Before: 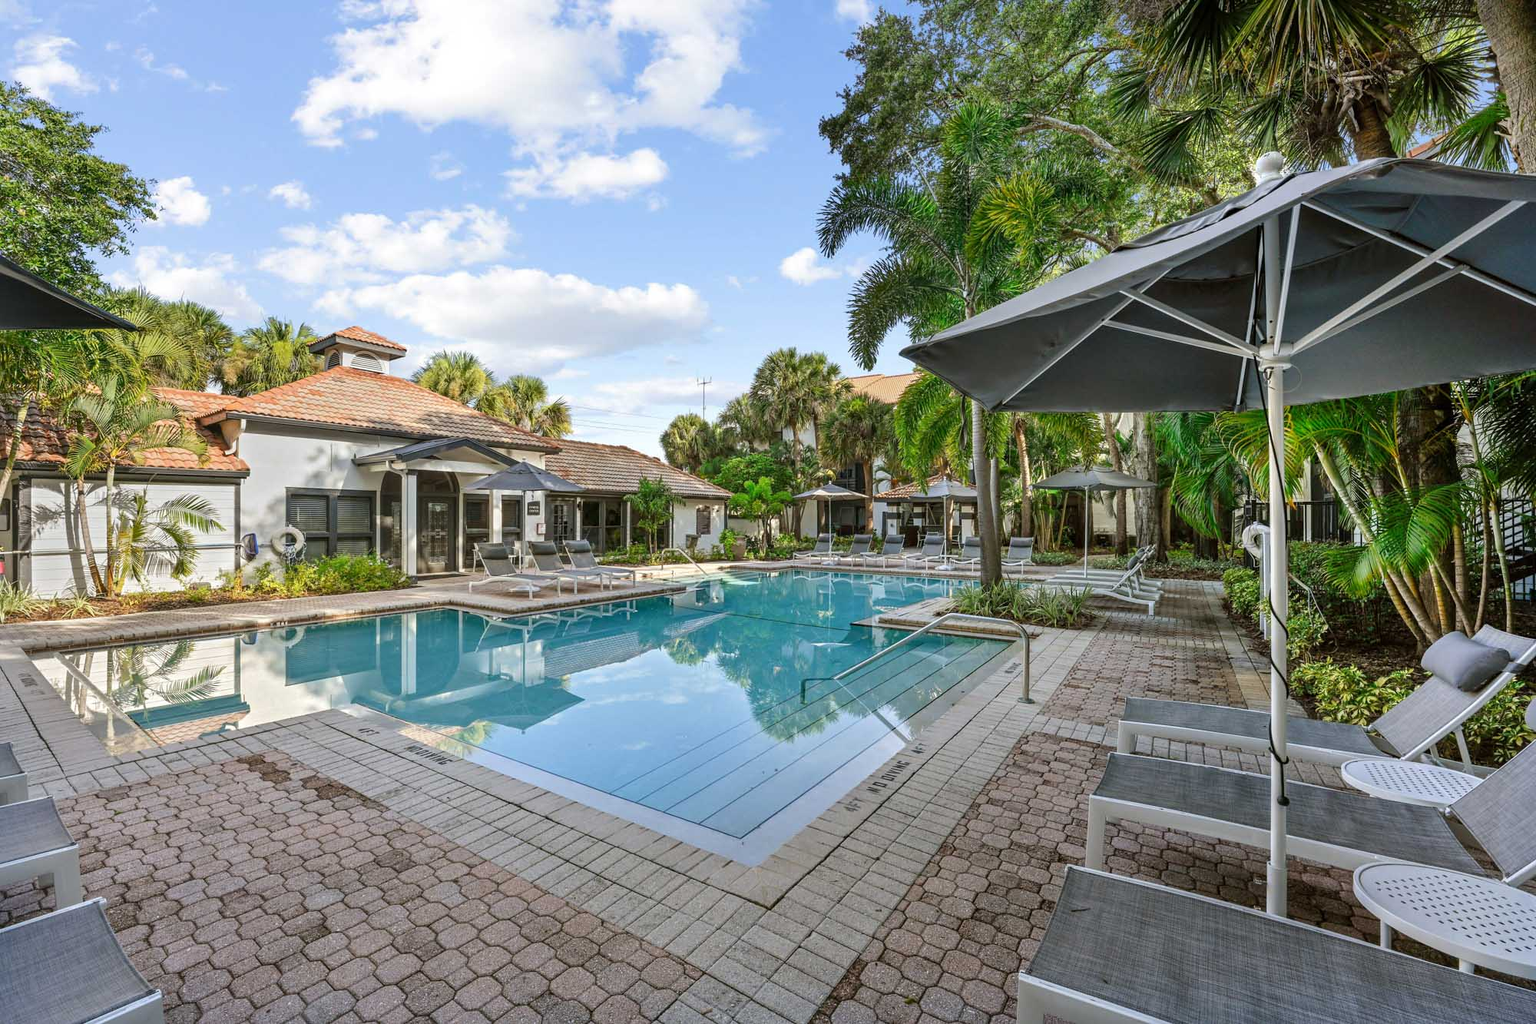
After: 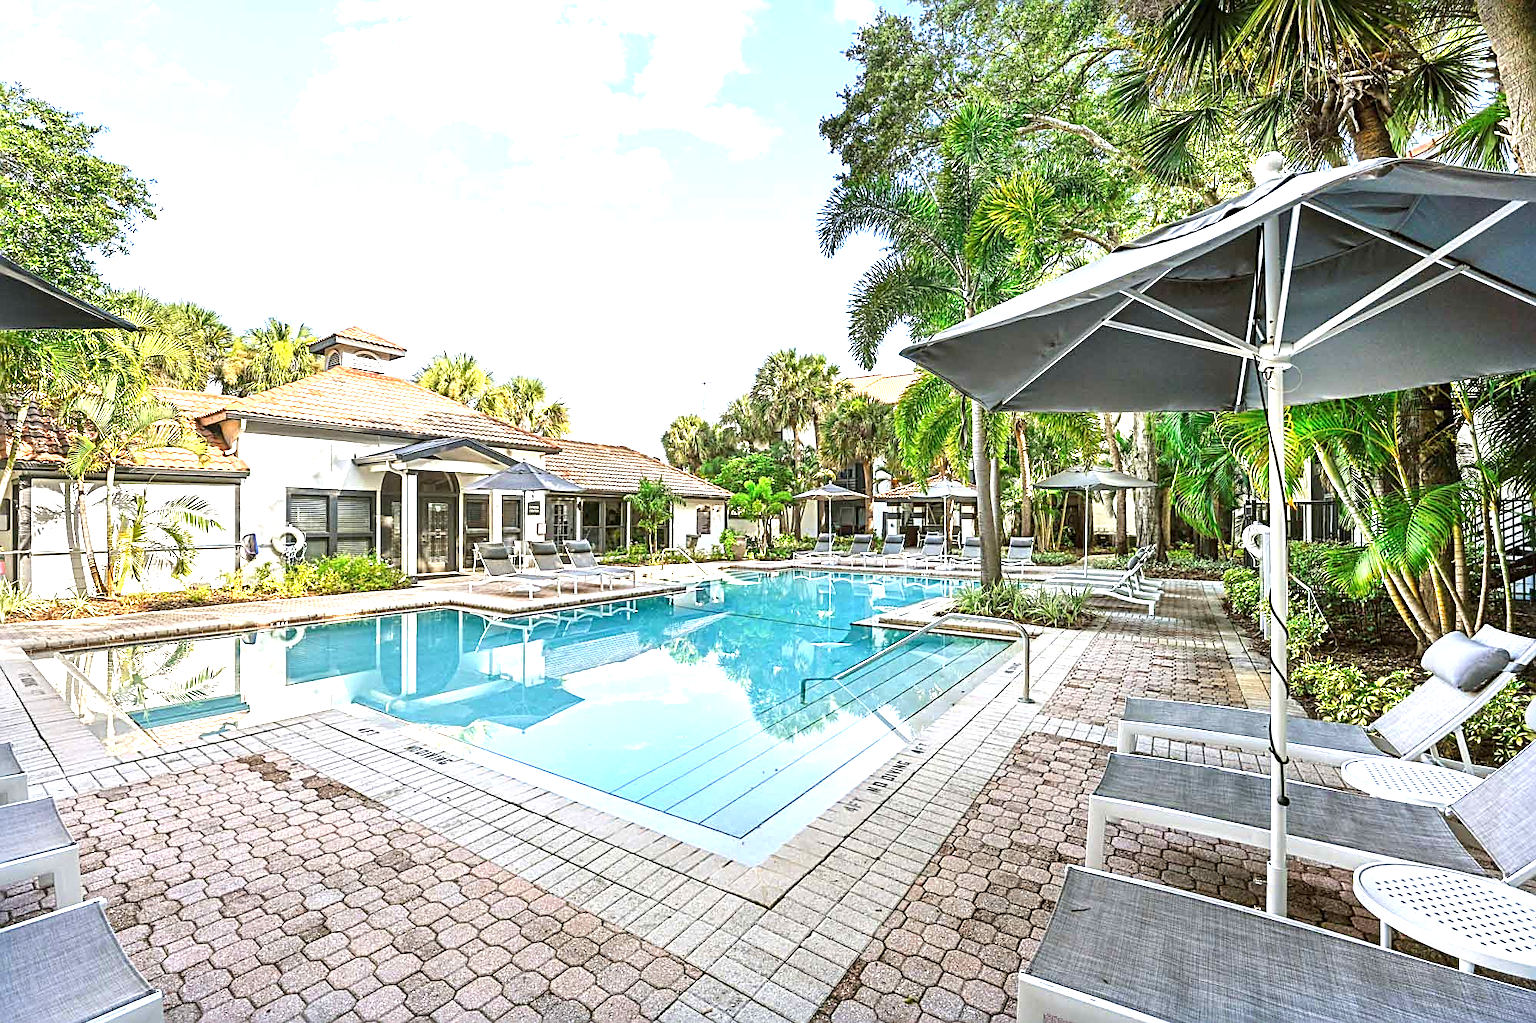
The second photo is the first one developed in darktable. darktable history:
sharpen: radius 2.531, amount 0.628
exposure: black level correction 0, exposure 1.379 EV, compensate exposure bias true, compensate highlight preservation false
